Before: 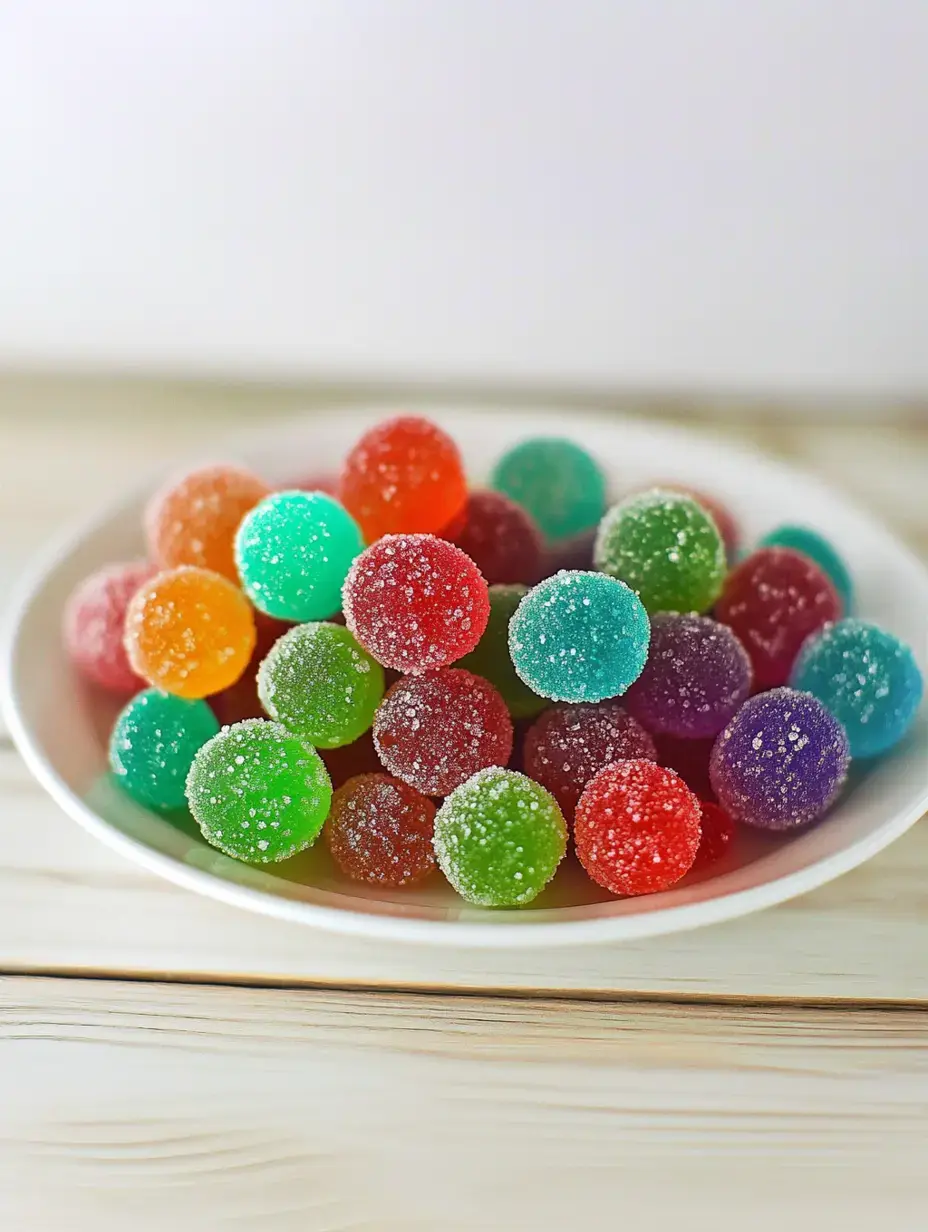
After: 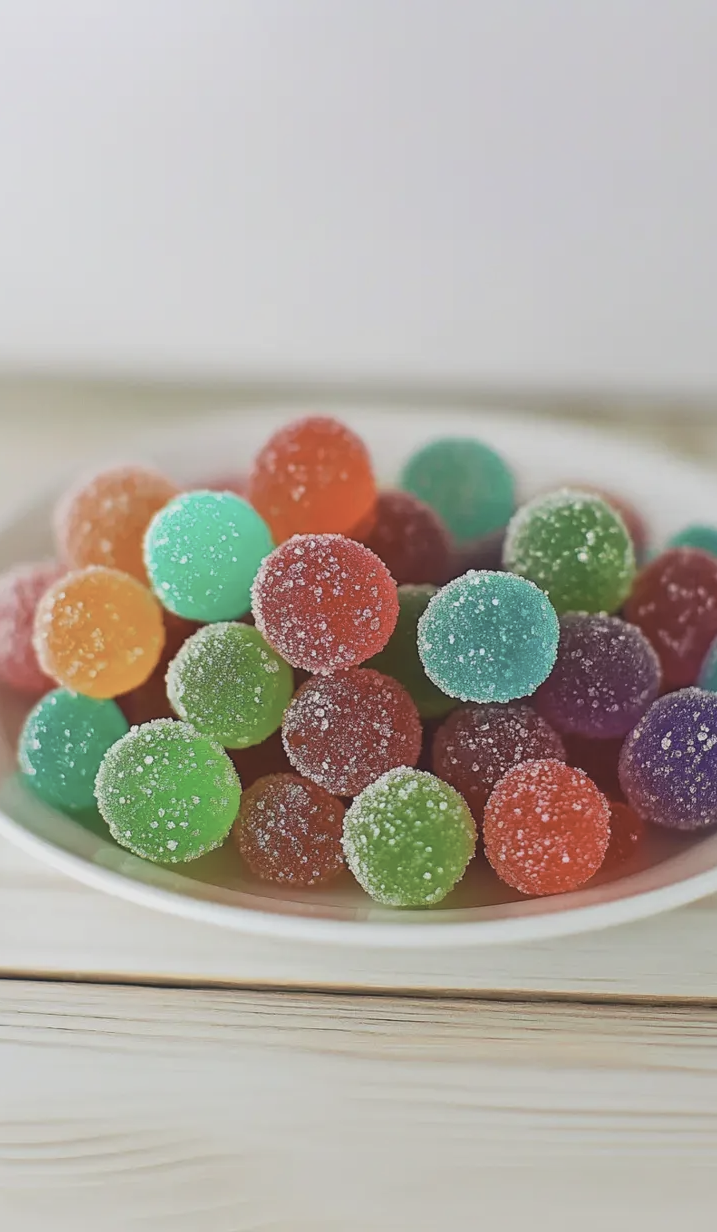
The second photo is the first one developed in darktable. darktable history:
contrast brightness saturation: contrast -0.183, saturation 0.186
crop: left 9.868%, right 12.835%
color correction: highlights b* 0.033, saturation 0.519
